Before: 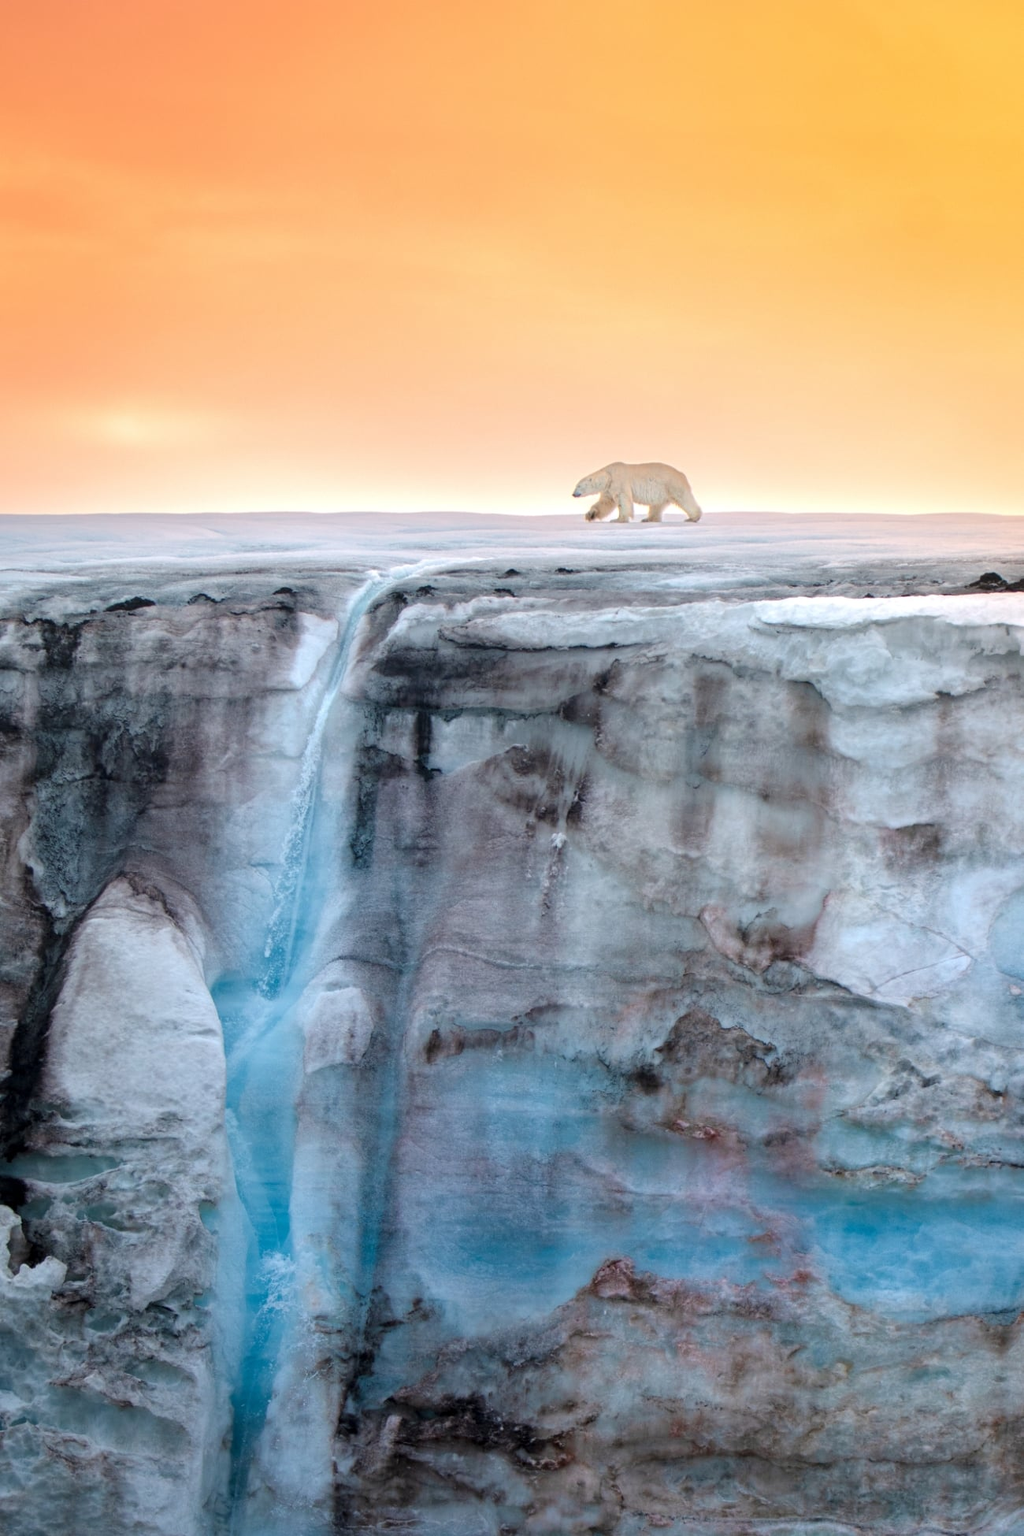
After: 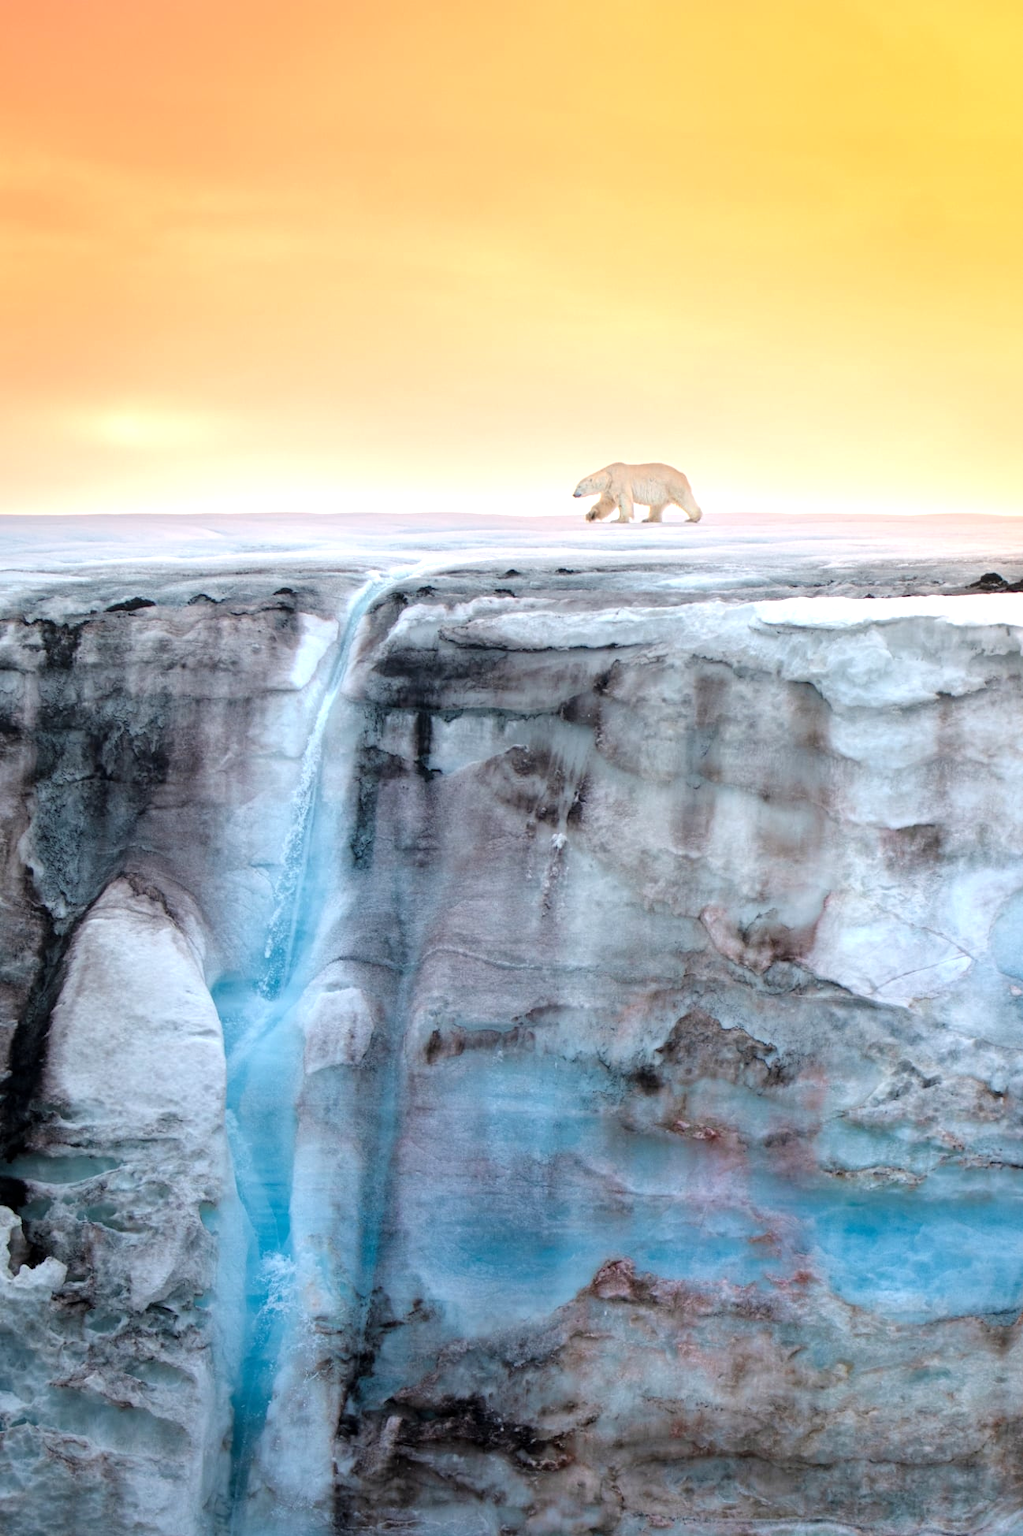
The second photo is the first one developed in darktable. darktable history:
tone equalizer: -8 EV -0.44 EV, -7 EV -0.359 EV, -6 EV -0.37 EV, -5 EV -0.22 EV, -3 EV 0.222 EV, -2 EV 0.354 EV, -1 EV 0.387 EV, +0 EV 0.398 EV, mask exposure compensation -0.496 EV
